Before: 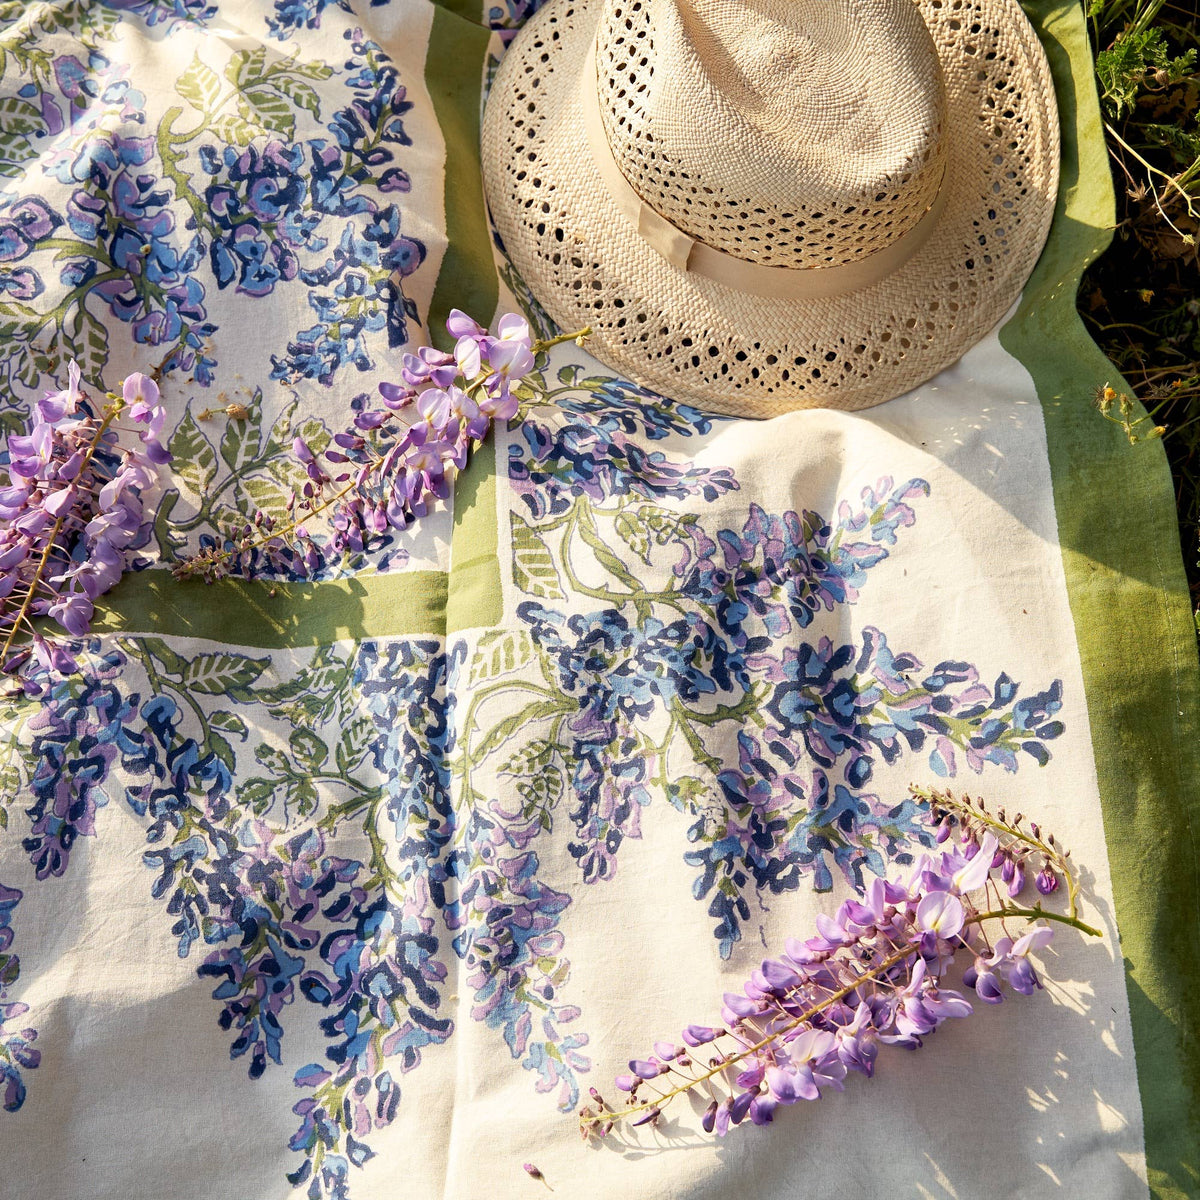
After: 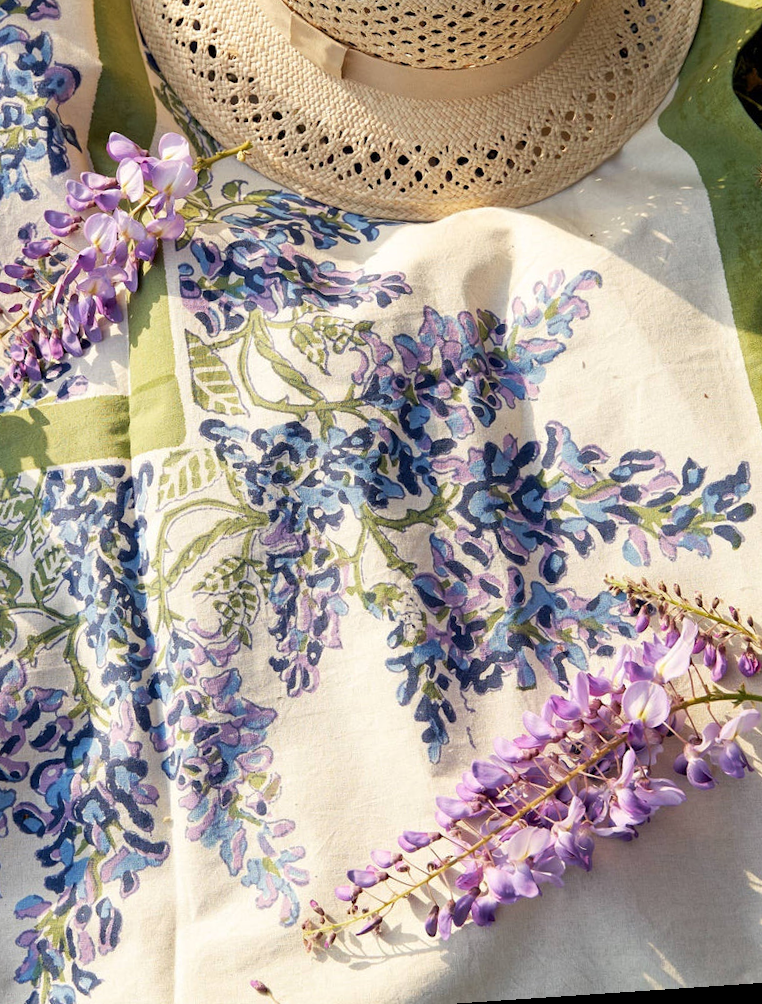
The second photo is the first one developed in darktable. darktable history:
rotate and perspective: rotation -4.2°, shear 0.006, automatic cropping off
crop and rotate: left 28.256%, top 17.734%, right 12.656%, bottom 3.573%
